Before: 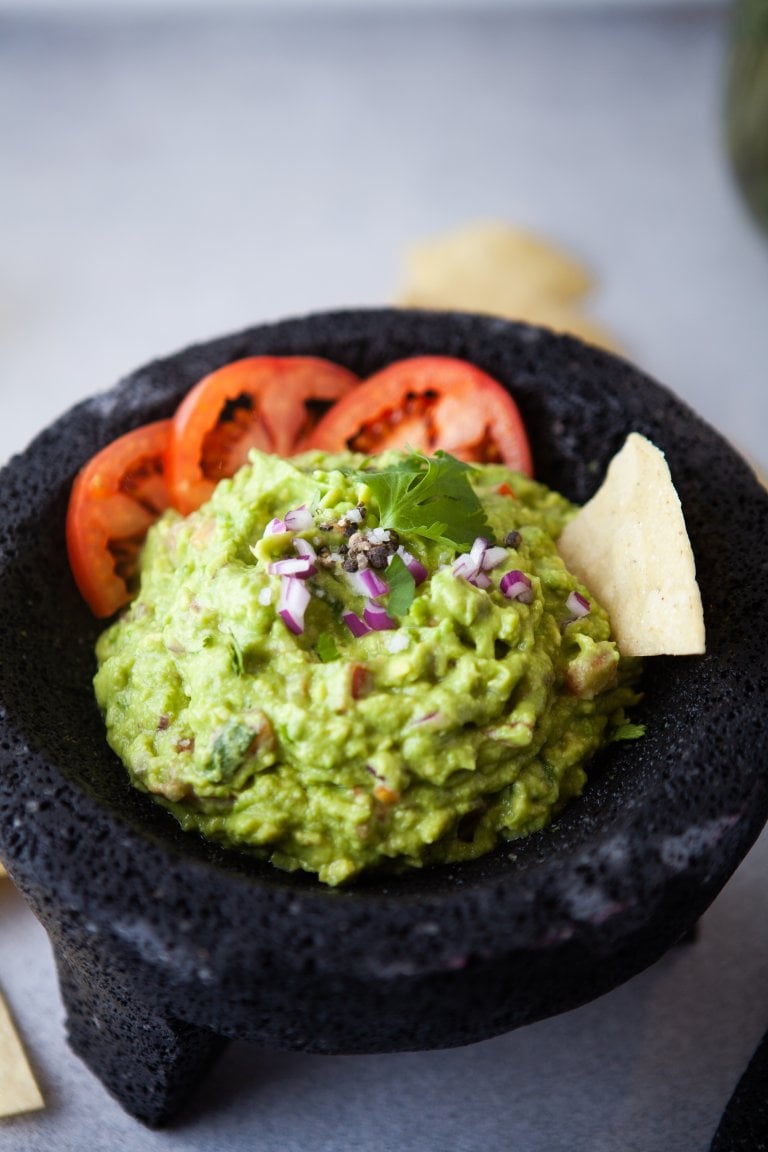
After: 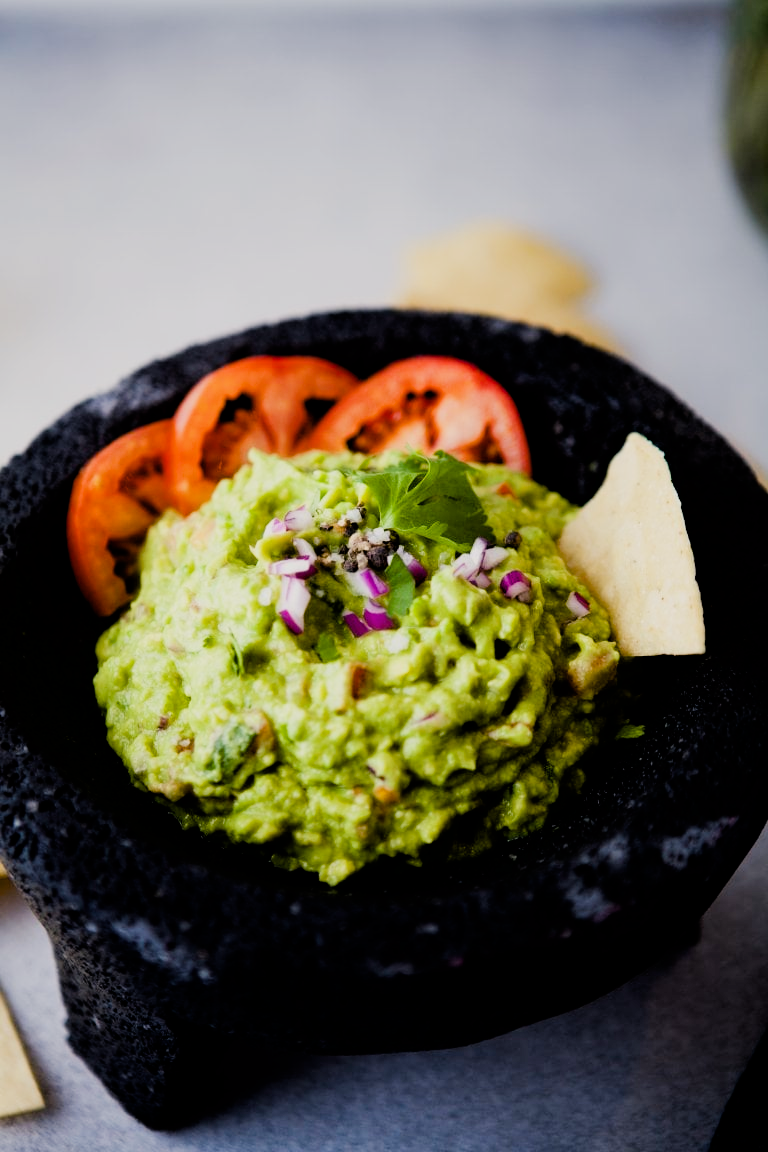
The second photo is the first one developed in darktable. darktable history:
filmic rgb: black relative exposure -5 EV, hardness 2.88, contrast 1.3, highlights saturation mix -30%
color balance rgb: shadows lift › chroma 1%, shadows lift › hue 240.84°, highlights gain › chroma 2%, highlights gain › hue 73.2°, global offset › luminance -0.5%, perceptual saturation grading › global saturation 20%, perceptual saturation grading › highlights -25%, perceptual saturation grading › shadows 50%, global vibrance 15%
